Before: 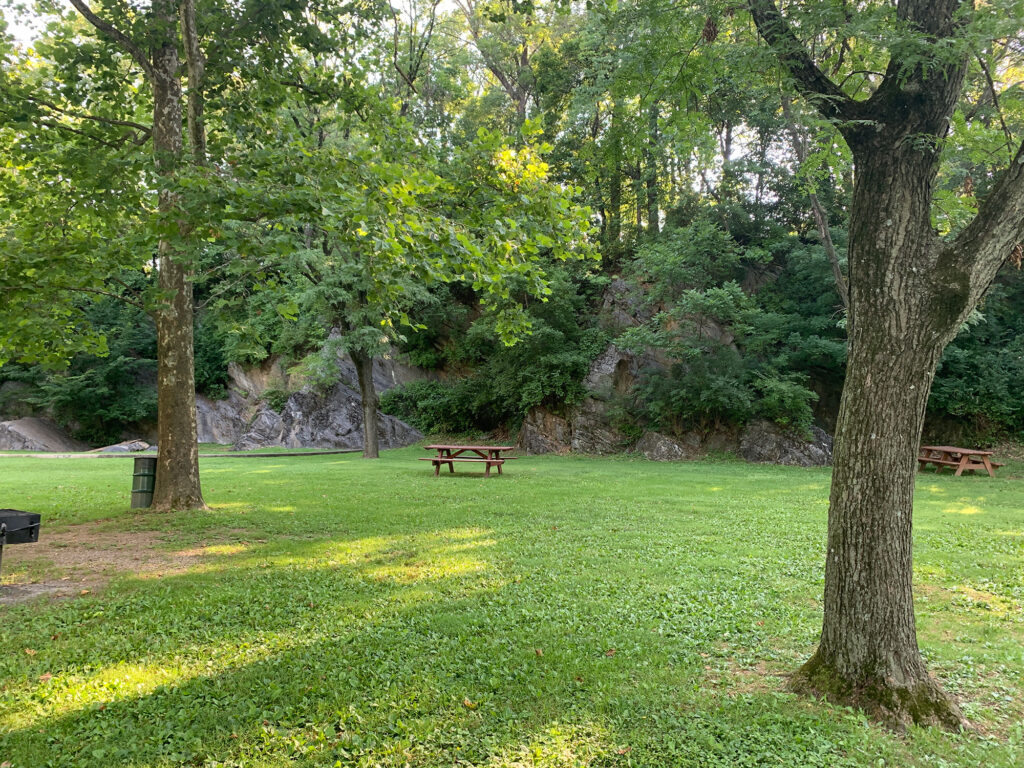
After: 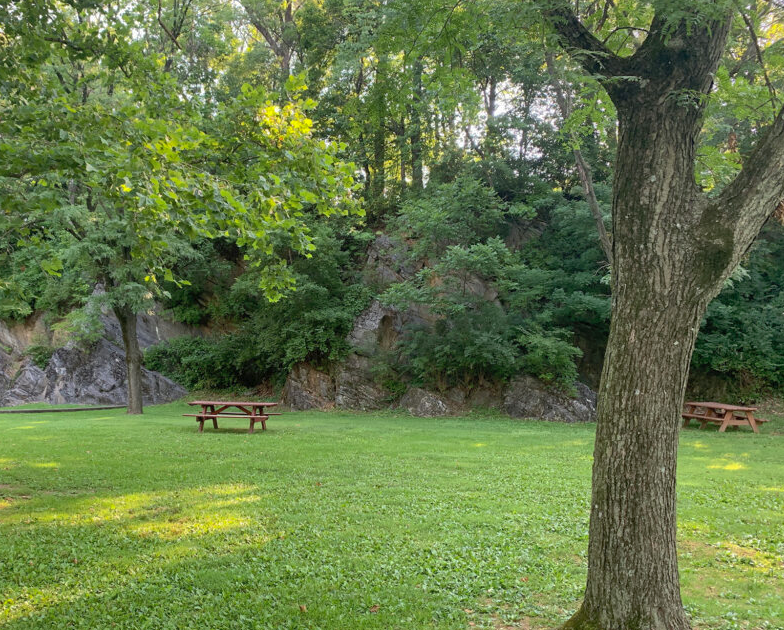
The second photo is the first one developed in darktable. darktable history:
shadows and highlights: on, module defaults
crop: left 23.095%, top 5.827%, bottom 11.854%
